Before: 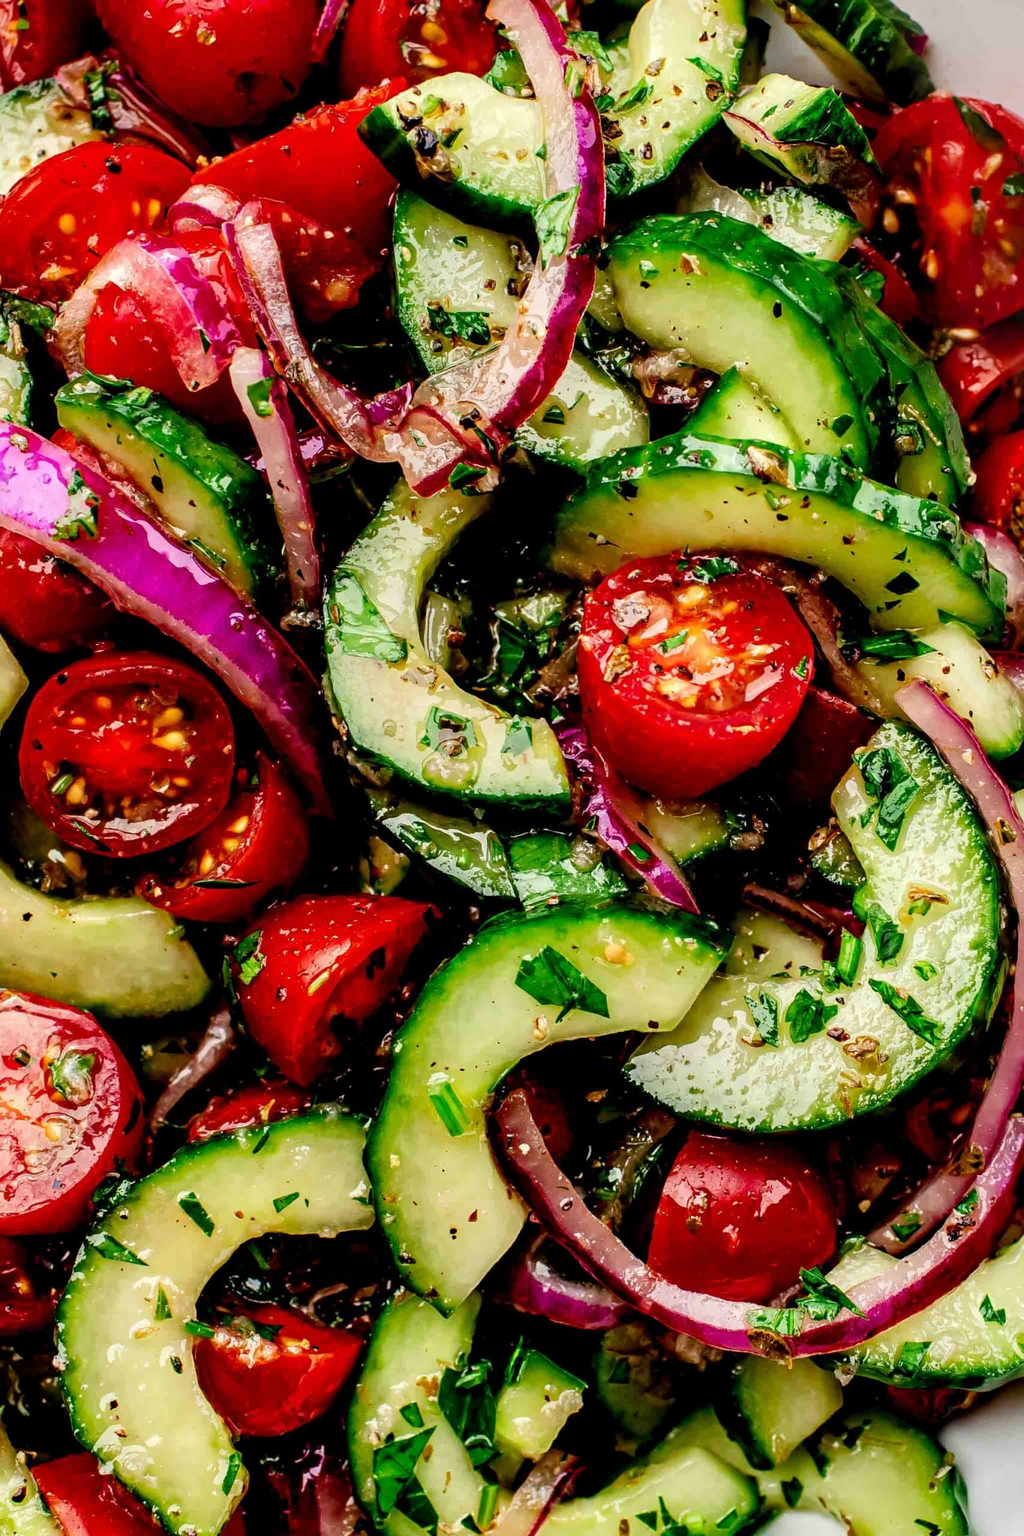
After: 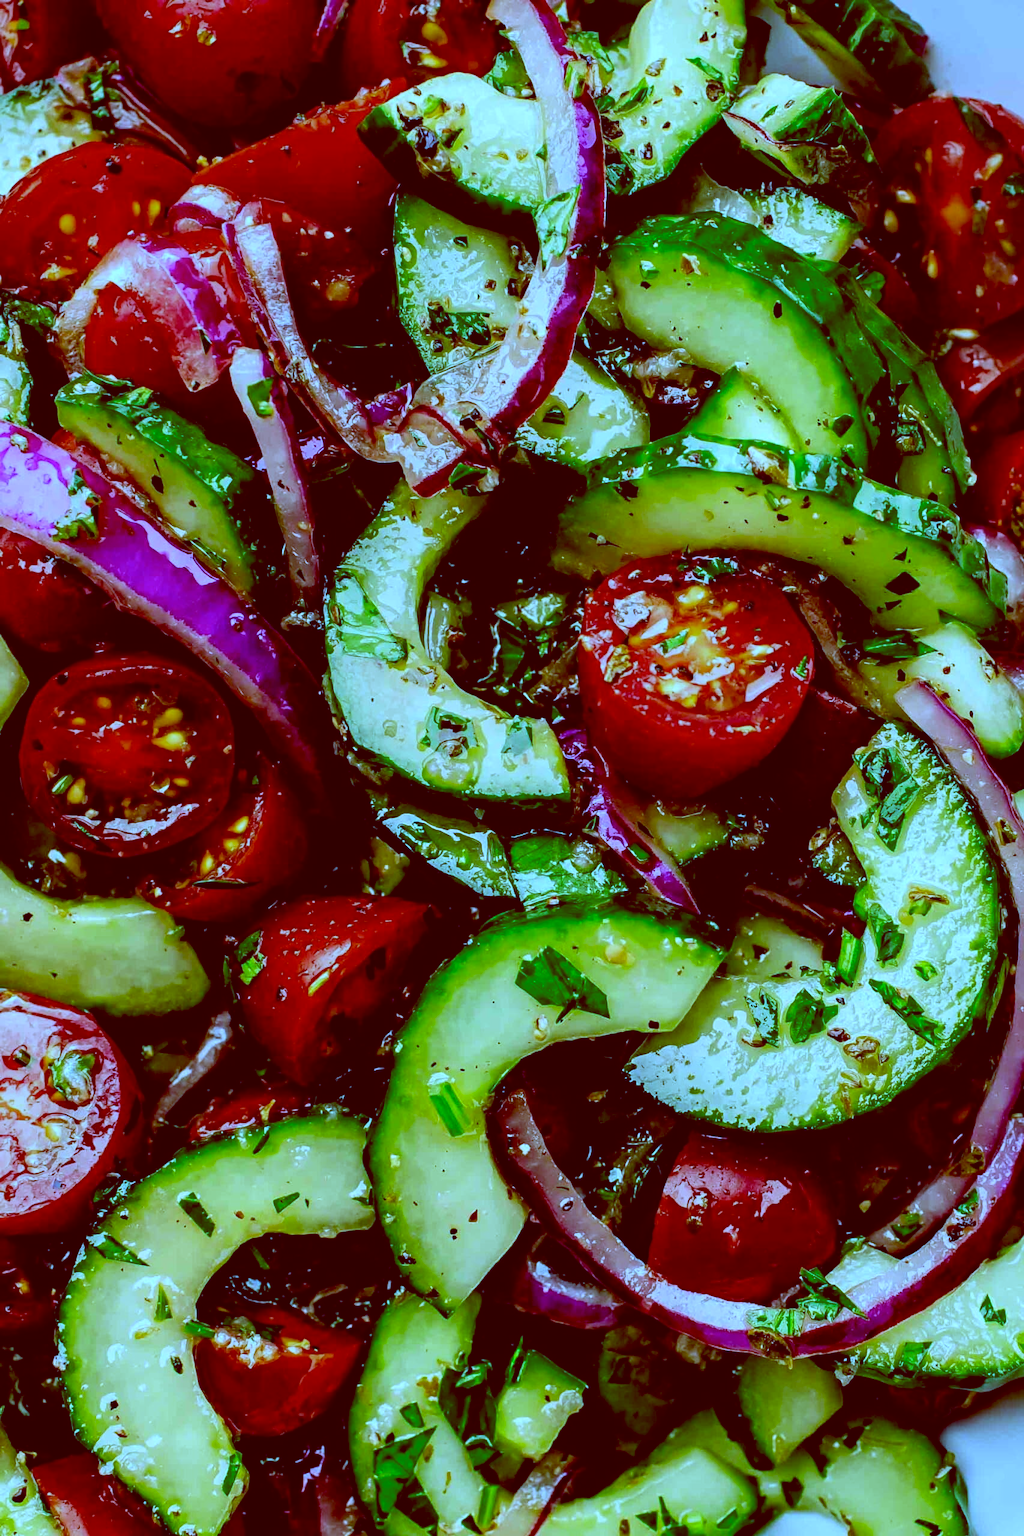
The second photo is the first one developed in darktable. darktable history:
color balance: lift [1, 1.015, 0.987, 0.985], gamma [1, 0.959, 1.042, 0.958], gain [0.927, 0.938, 1.072, 0.928], contrast 1.5%
white balance: red 0.766, blue 1.537
